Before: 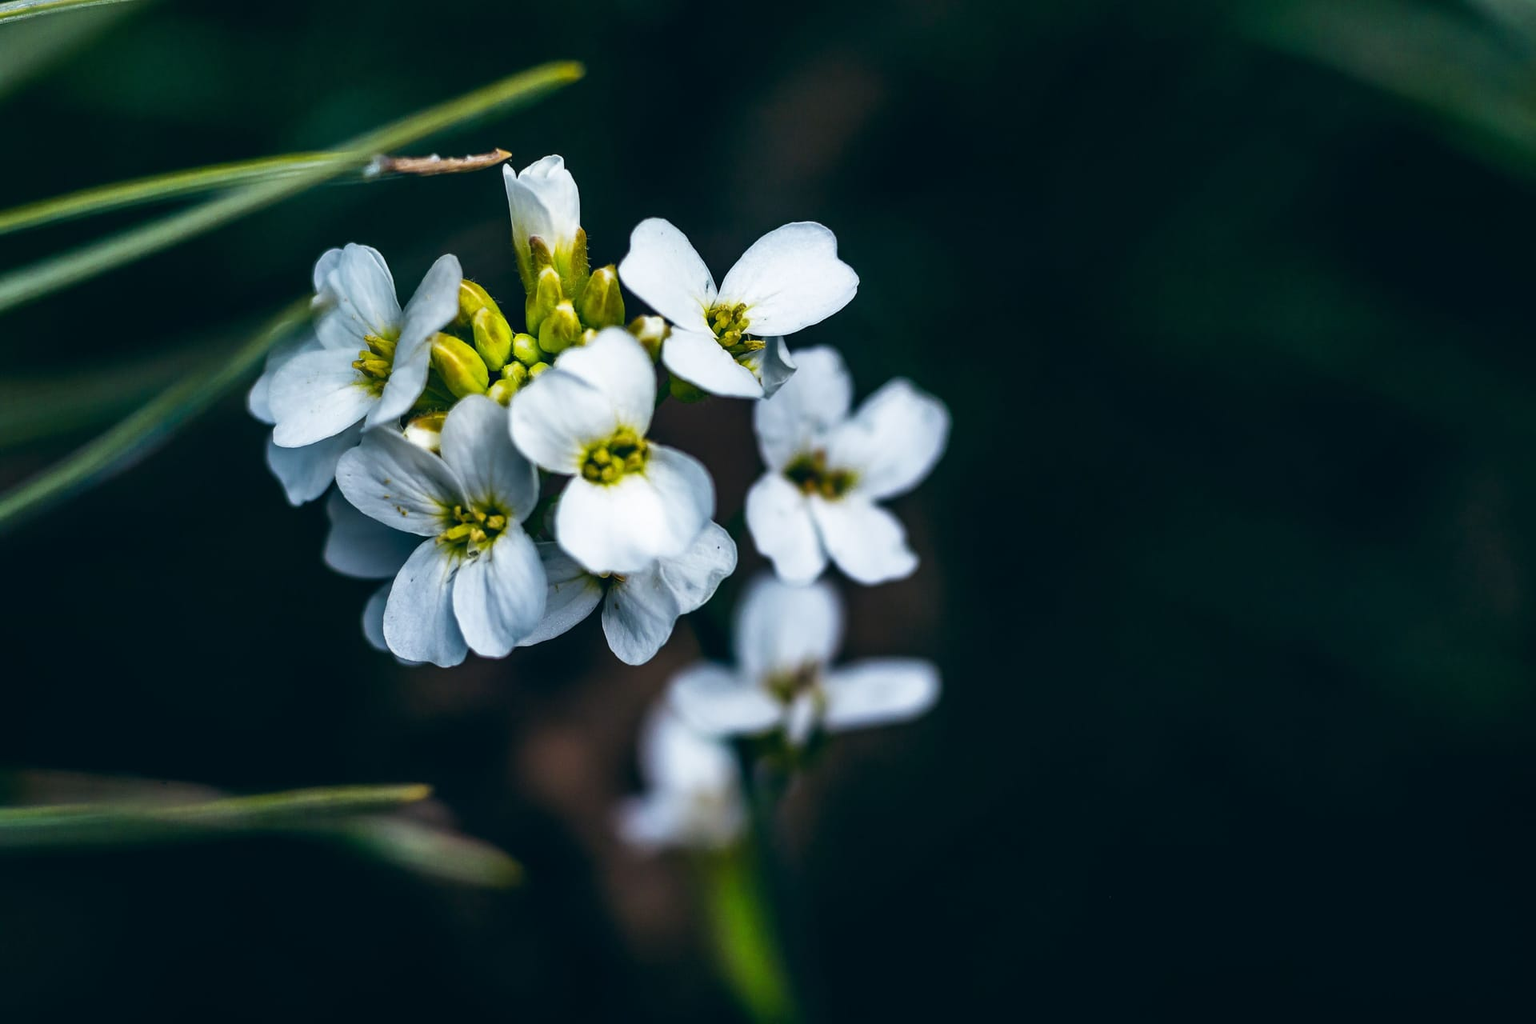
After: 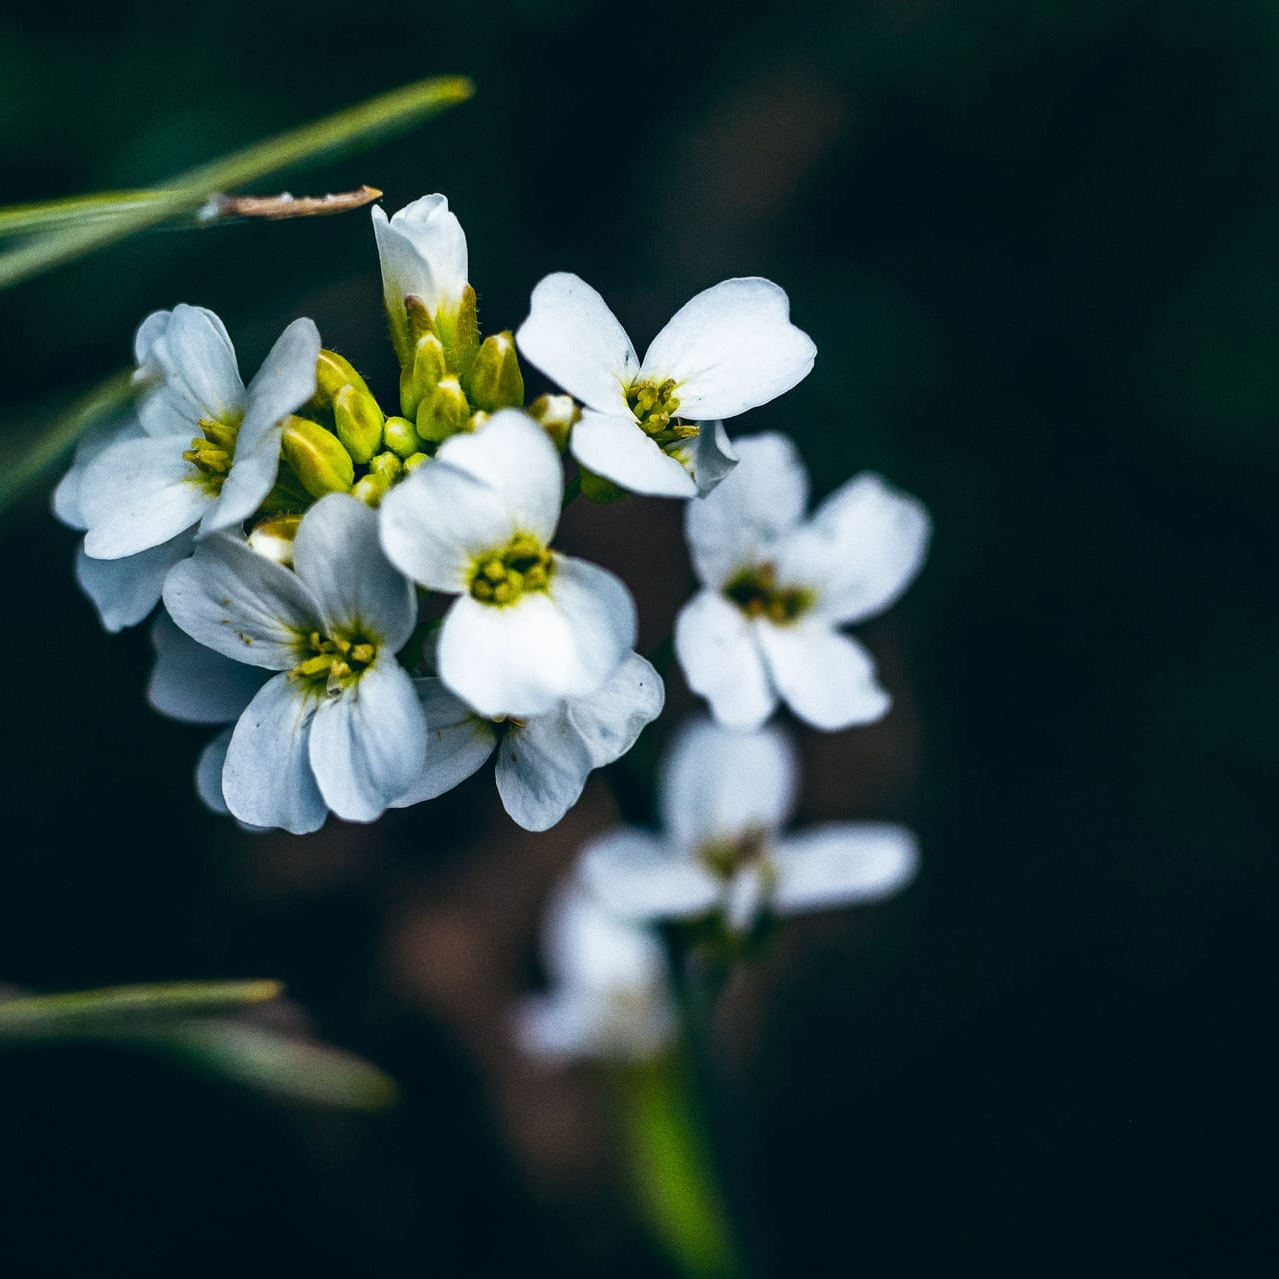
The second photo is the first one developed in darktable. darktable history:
grain: coarseness 3.21 ISO
crop and rotate: left 13.409%, right 19.924%
